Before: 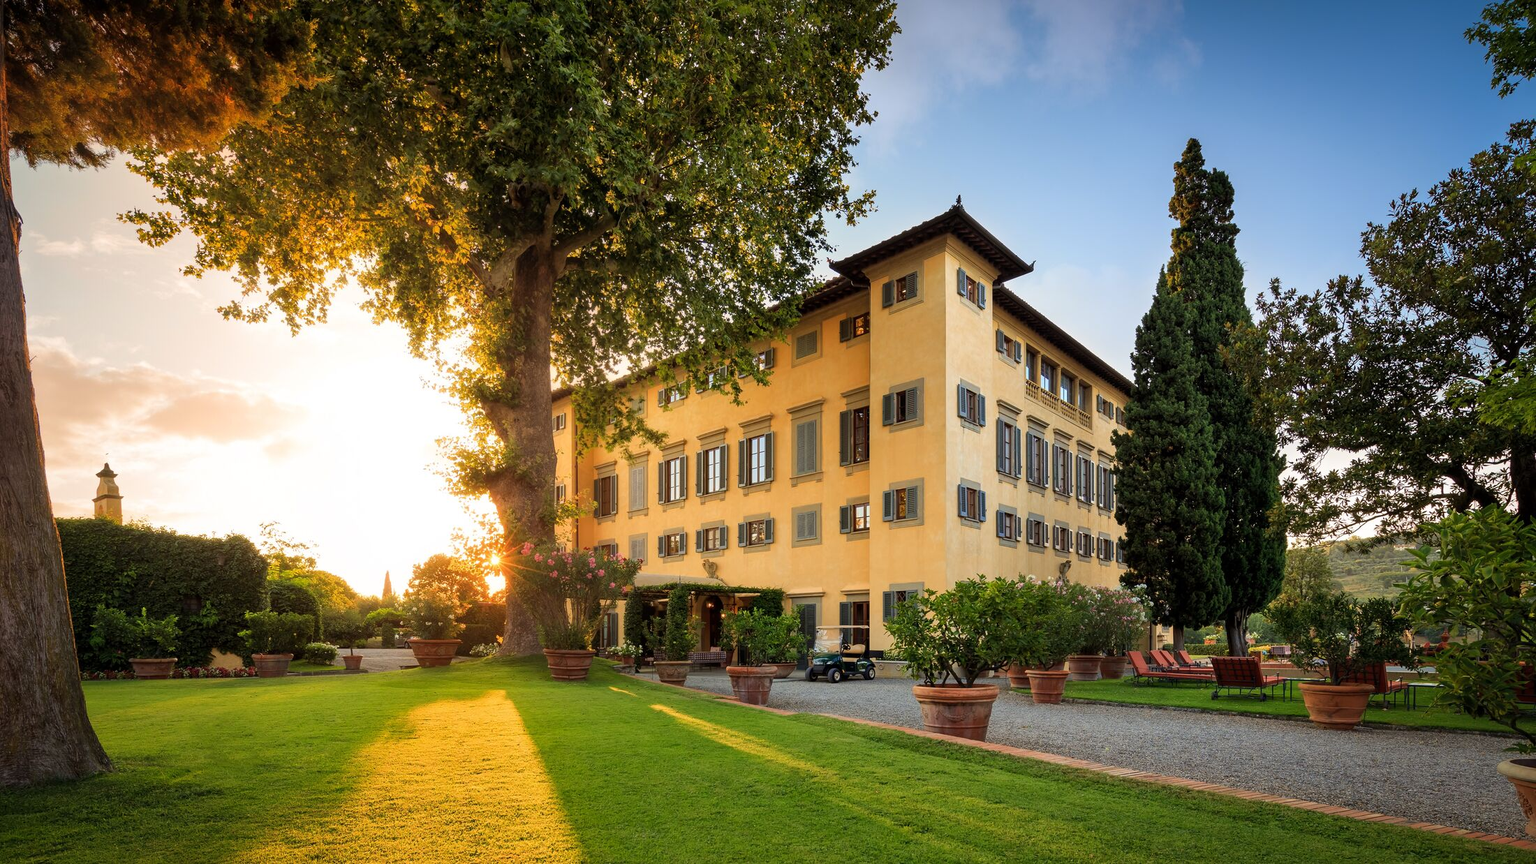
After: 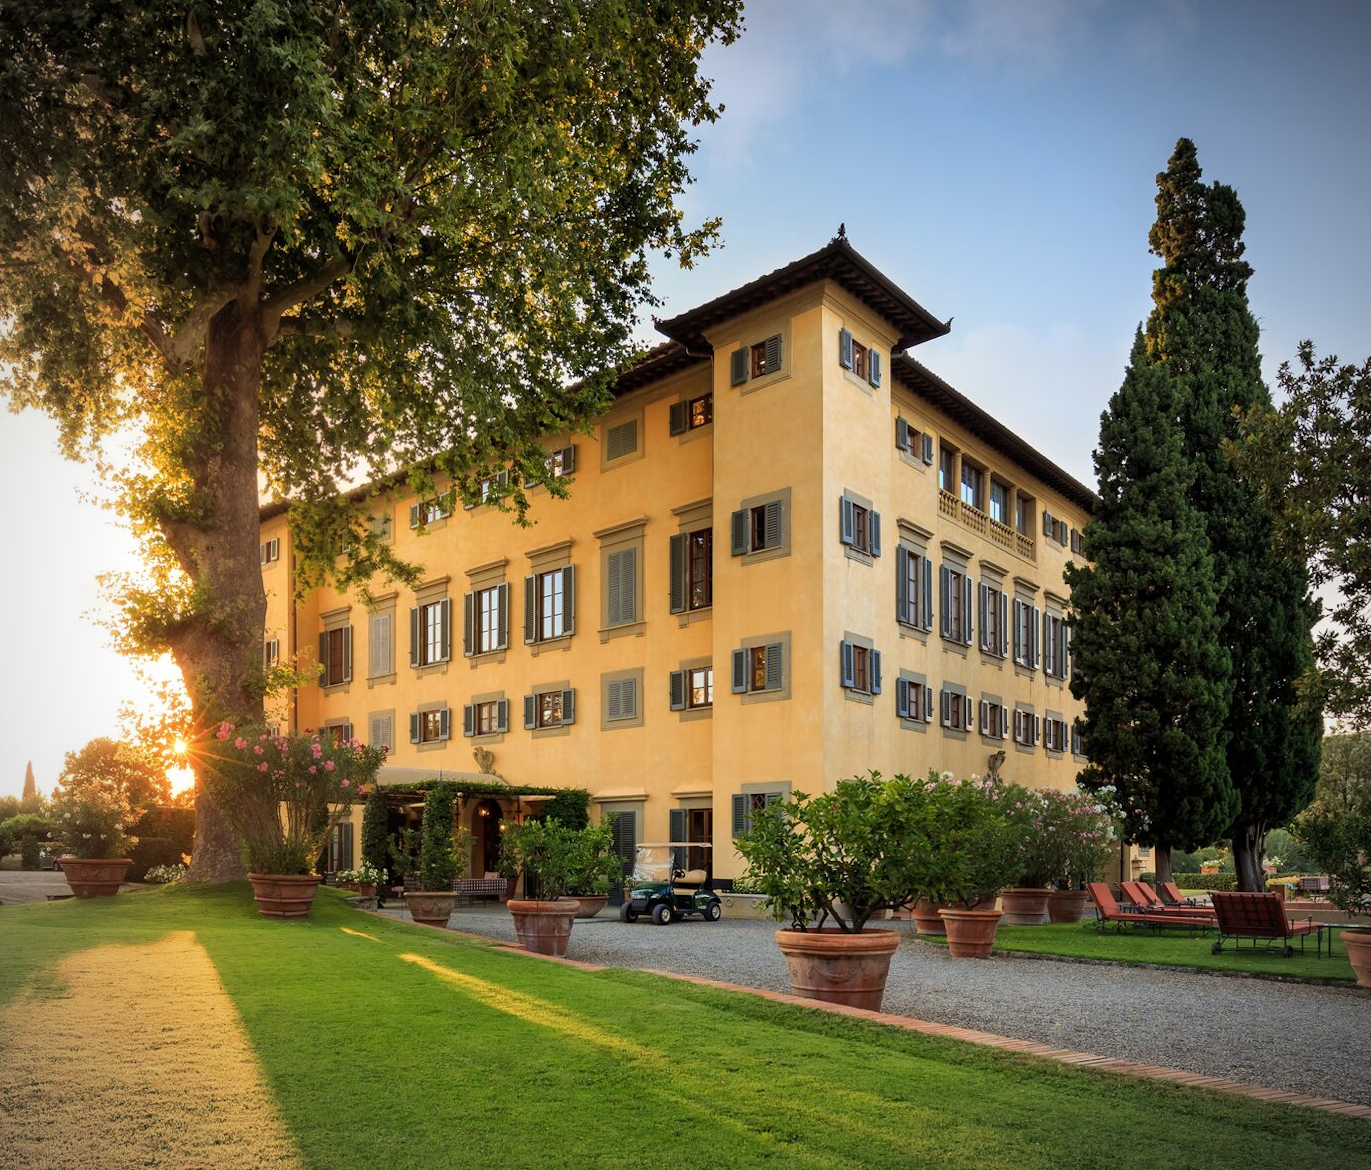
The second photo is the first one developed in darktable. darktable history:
crop and rotate: left 22.918%, top 5.629%, right 14.711%, bottom 2.247%
rotate and perspective: lens shift (horizontal) -0.055, automatic cropping off
contrast brightness saturation: saturation -0.04
vignetting: on, module defaults
